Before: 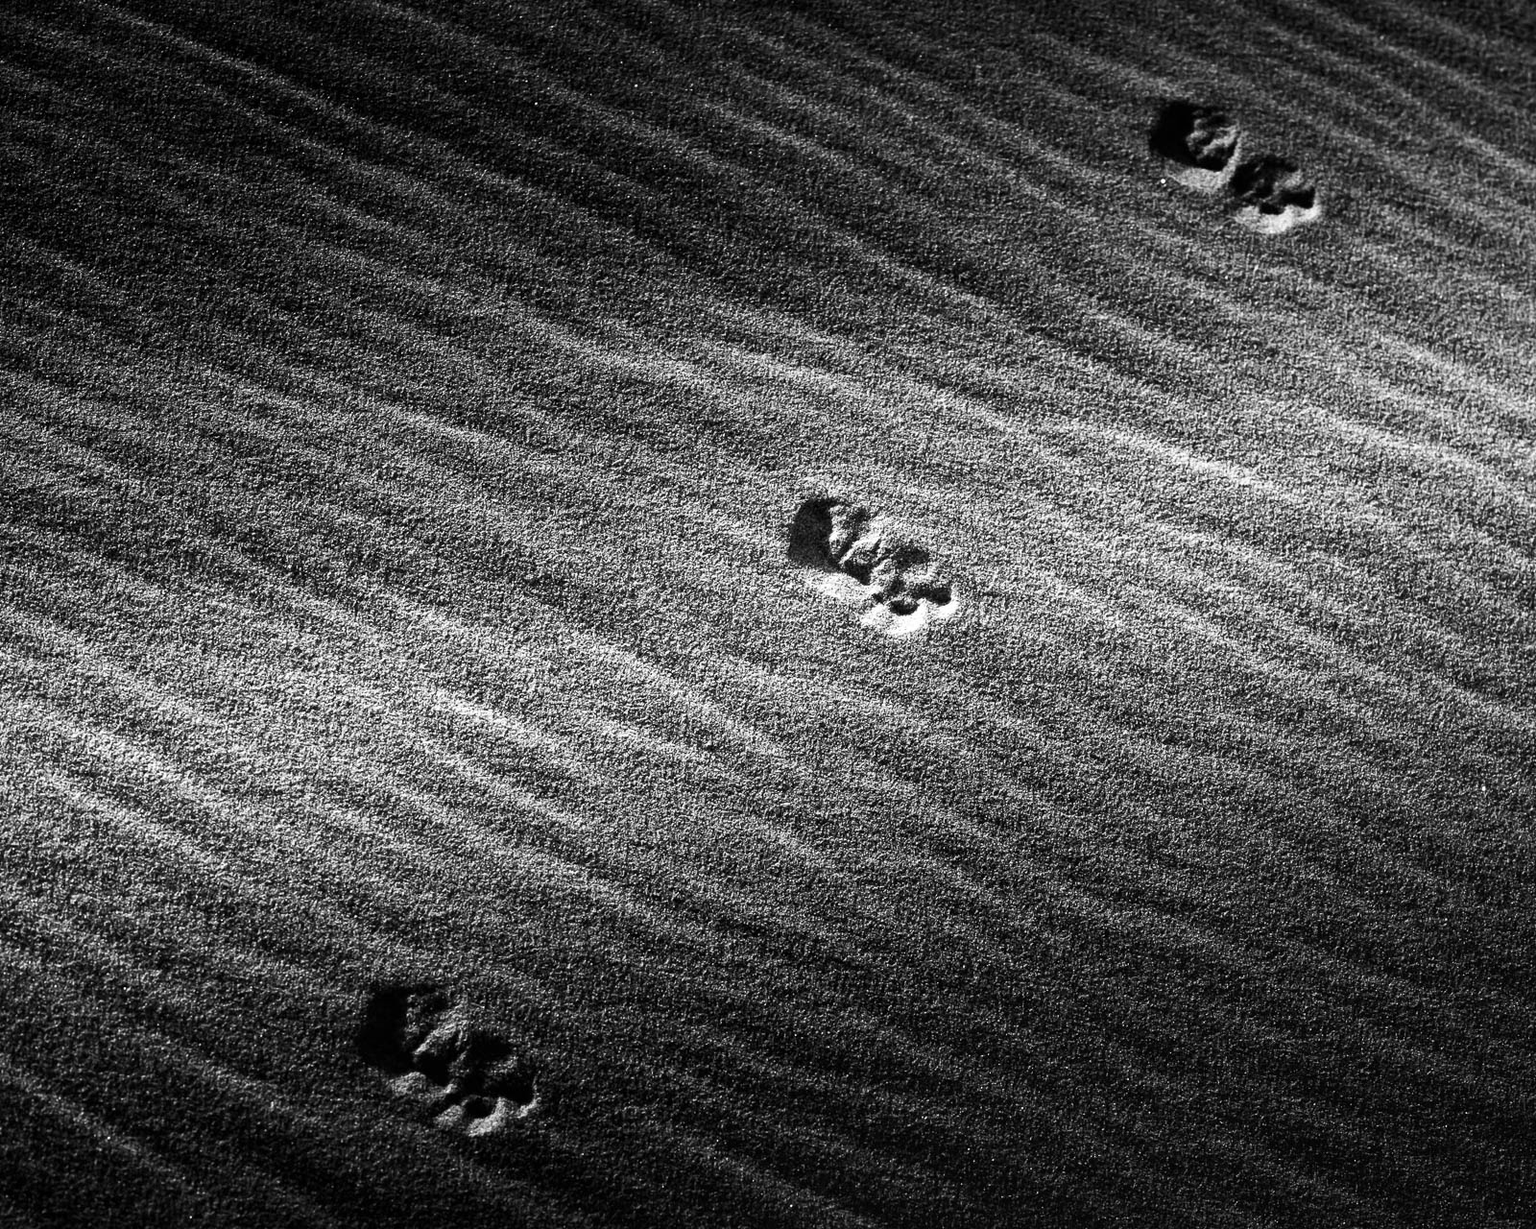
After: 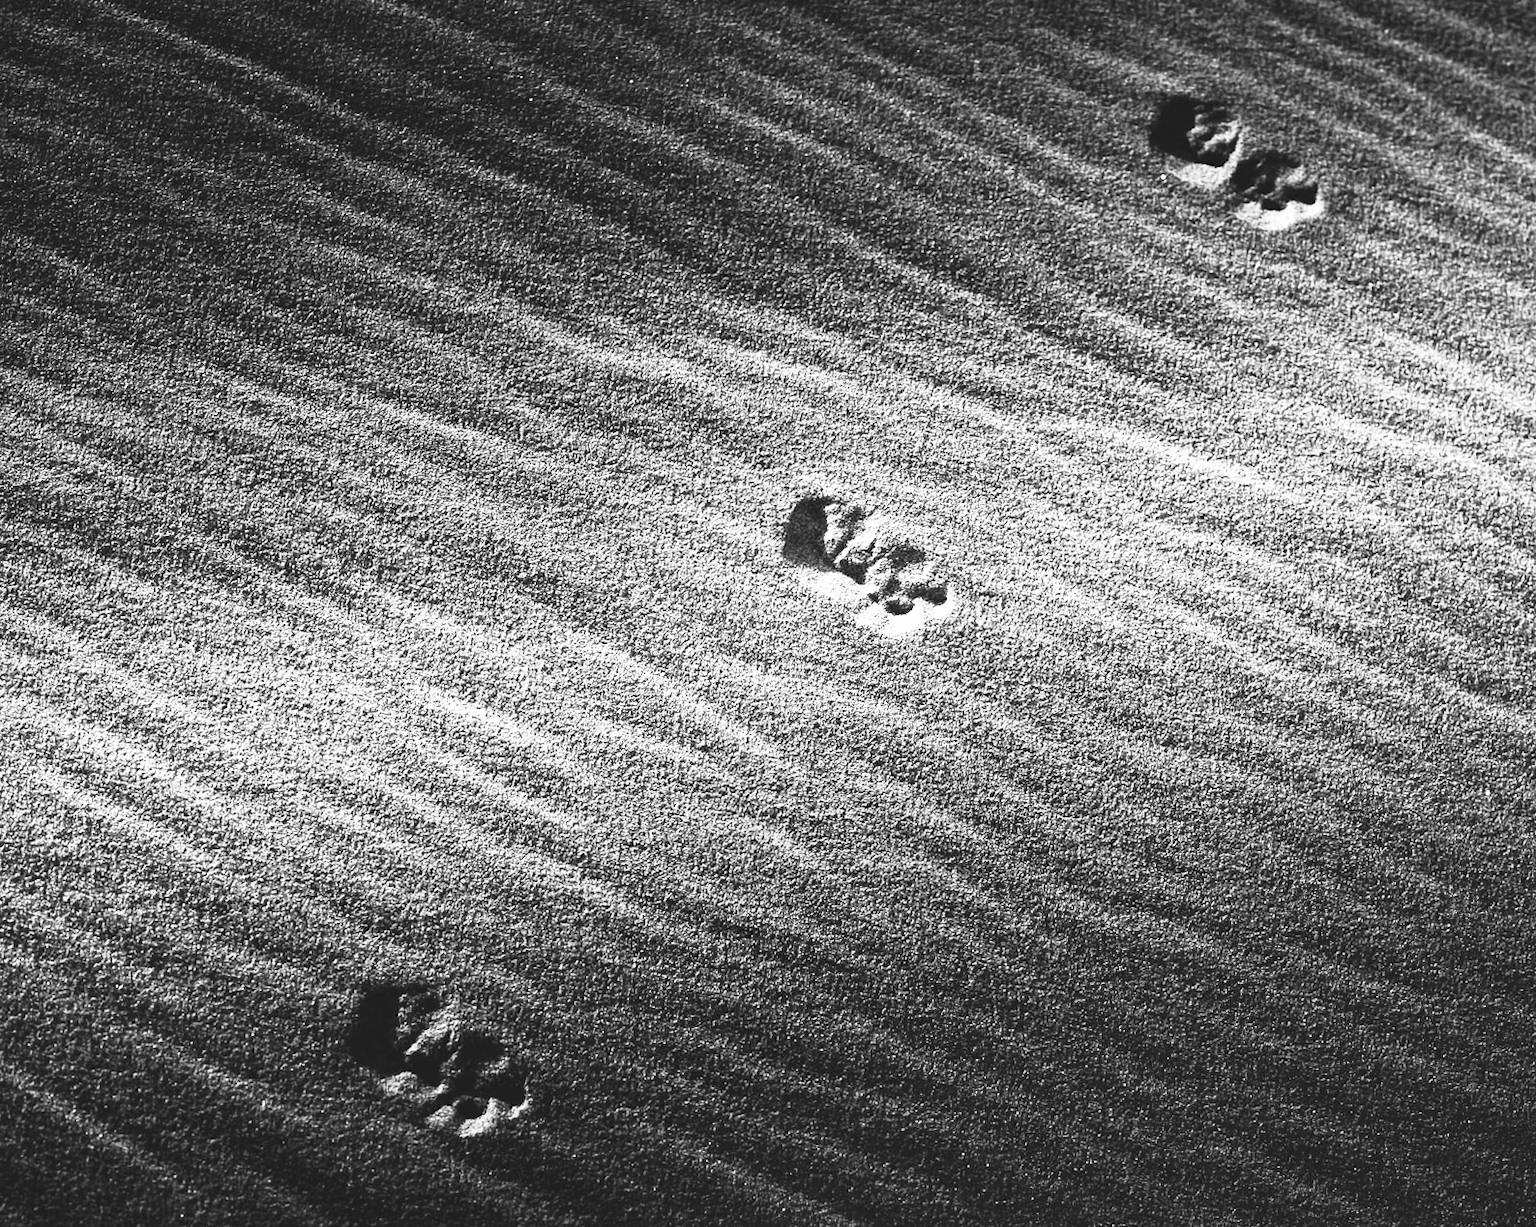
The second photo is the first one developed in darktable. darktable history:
rotate and perspective: rotation 0.192°, lens shift (horizontal) -0.015, crop left 0.005, crop right 0.996, crop top 0.006, crop bottom 0.99
color balance: mode lift, gamma, gain (sRGB)
exposure: black level correction -0.015, exposure -0.125 EV, compensate highlight preservation false
base curve: curves: ch0 [(0, 0) (0.012, 0.01) (0.073, 0.168) (0.31, 0.711) (0.645, 0.957) (1, 1)], preserve colors none
